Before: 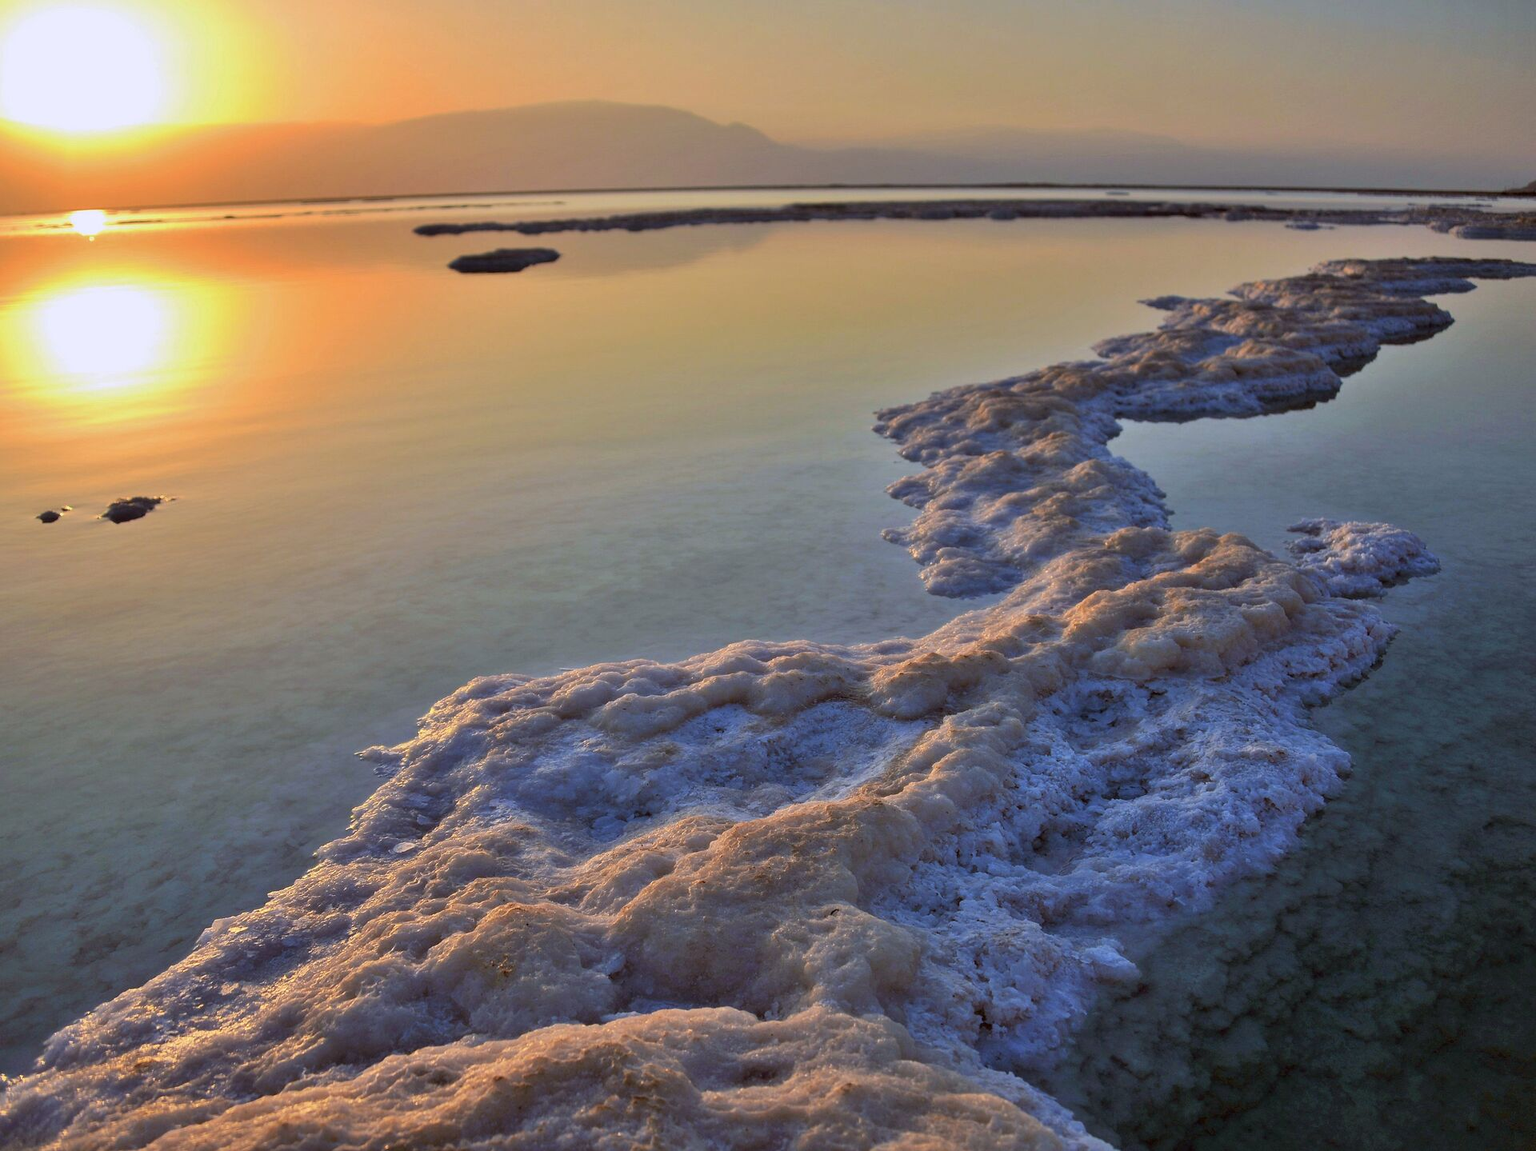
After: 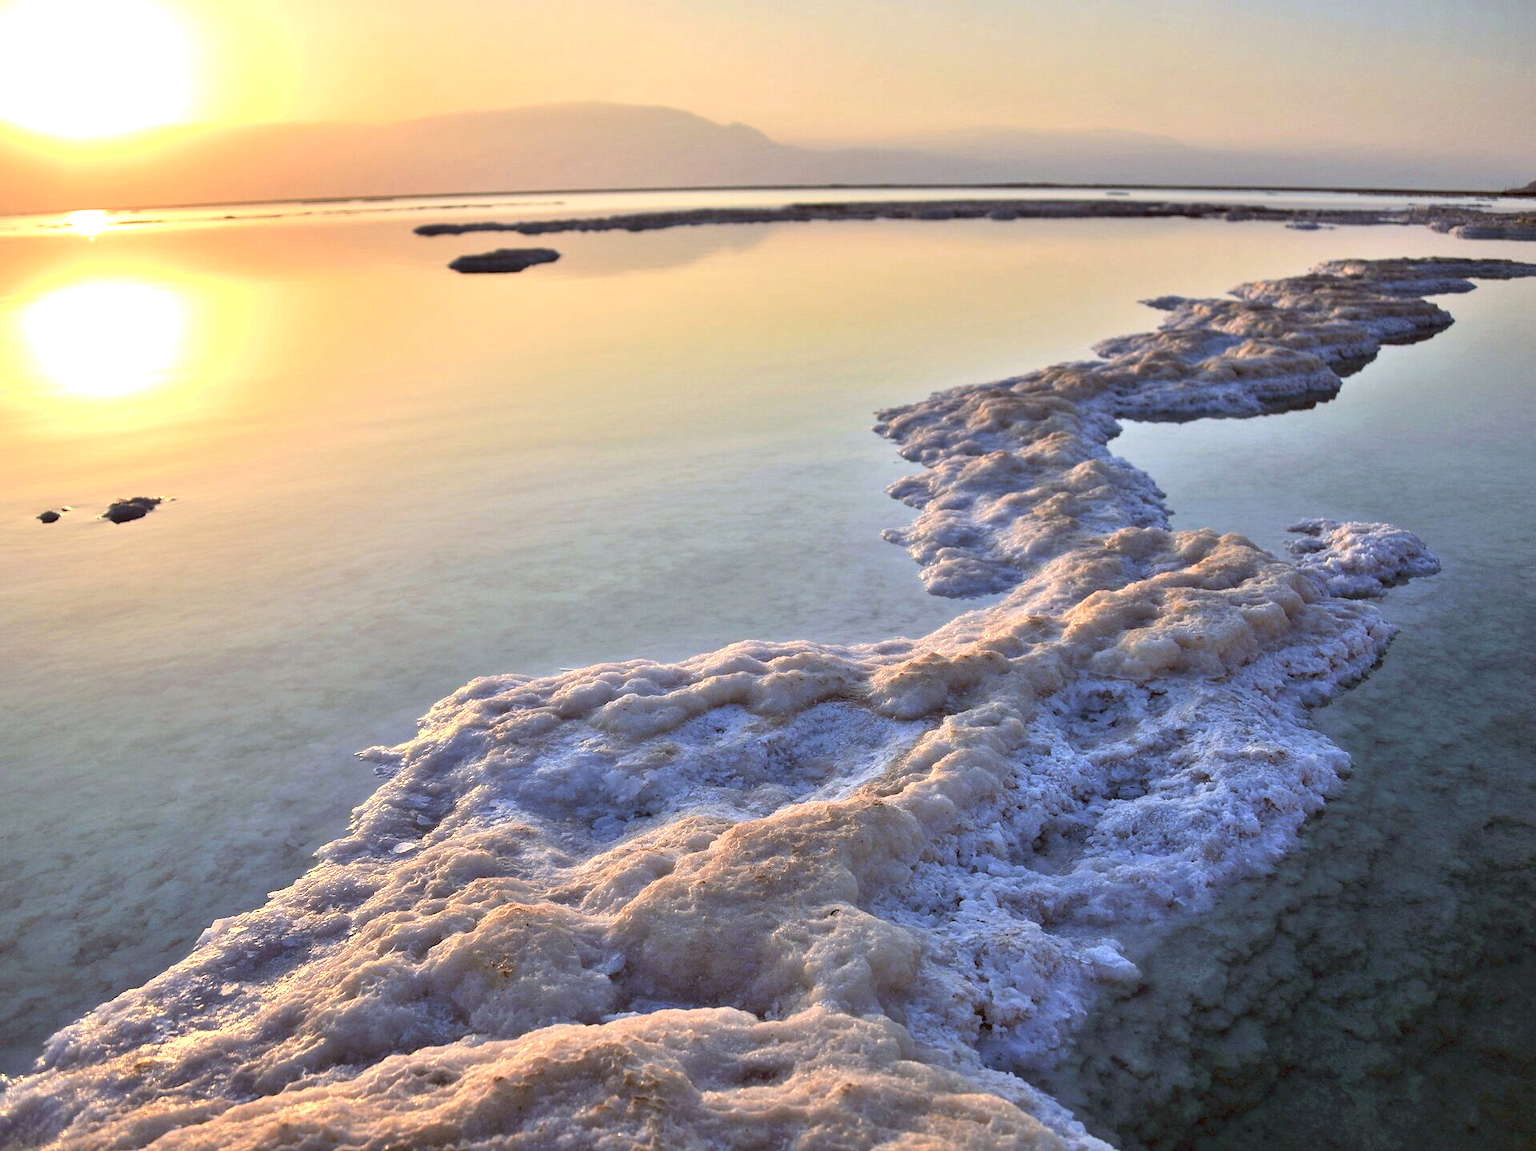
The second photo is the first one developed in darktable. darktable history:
contrast brightness saturation: contrast 0.106, saturation -0.165
exposure: black level correction 0, exposure 0.892 EV, compensate highlight preservation false
